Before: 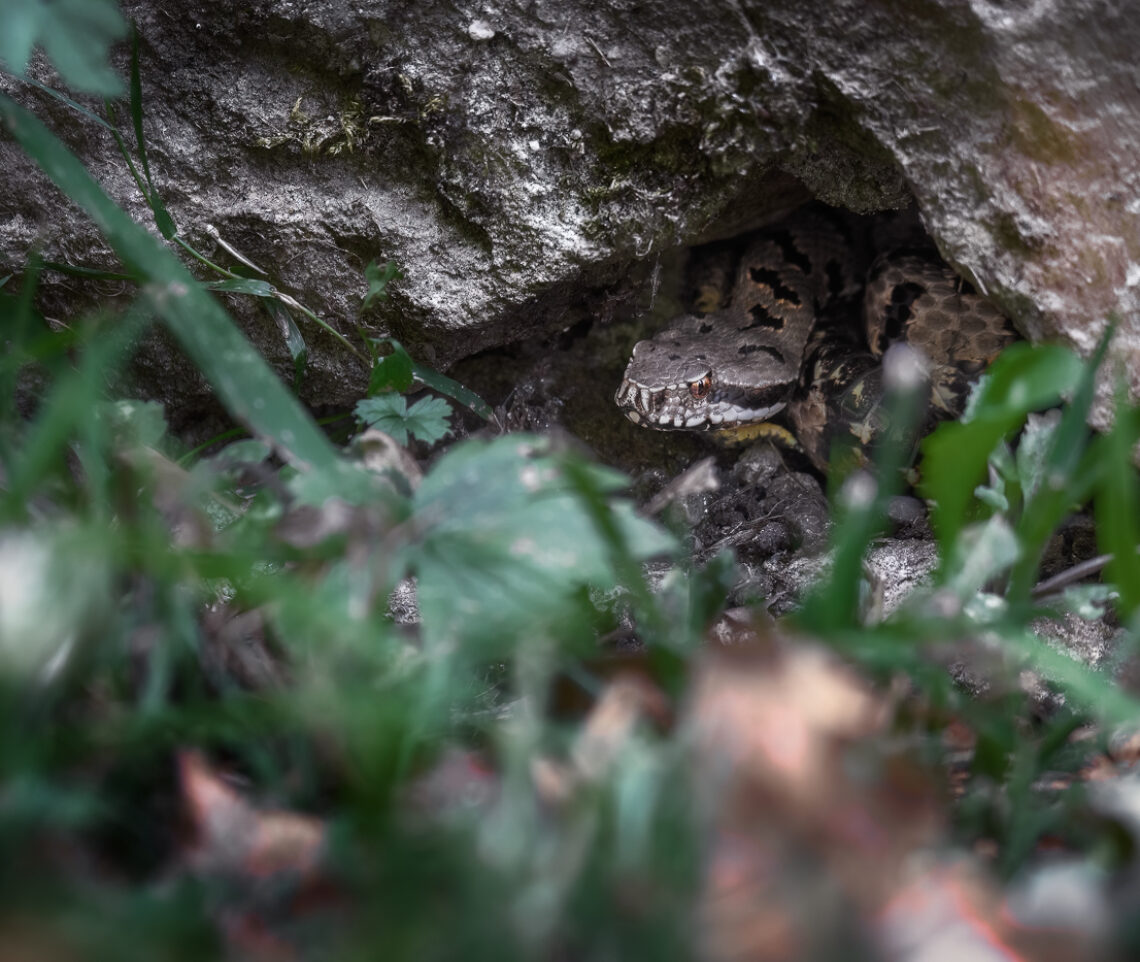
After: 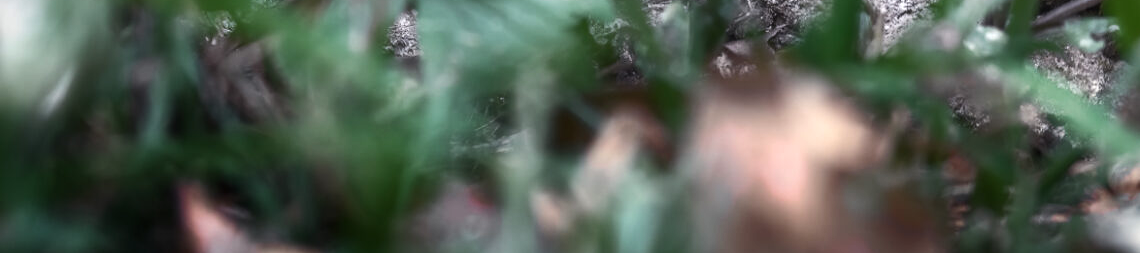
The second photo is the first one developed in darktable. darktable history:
tone equalizer: -8 EV -0.388 EV, -7 EV -0.427 EV, -6 EV -0.312 EV, -5 EV -0.22 EV, -3 EV 0.247 EV, -2 EV 0.307 EV, -1 EV 0.373 EV, +0 EV 0.386 EV, edges refinement/feathering 500, mask exposure compensation -1.57 EV, preserve details no
crop and rotate: top 58.964%, bottom 14.661%
